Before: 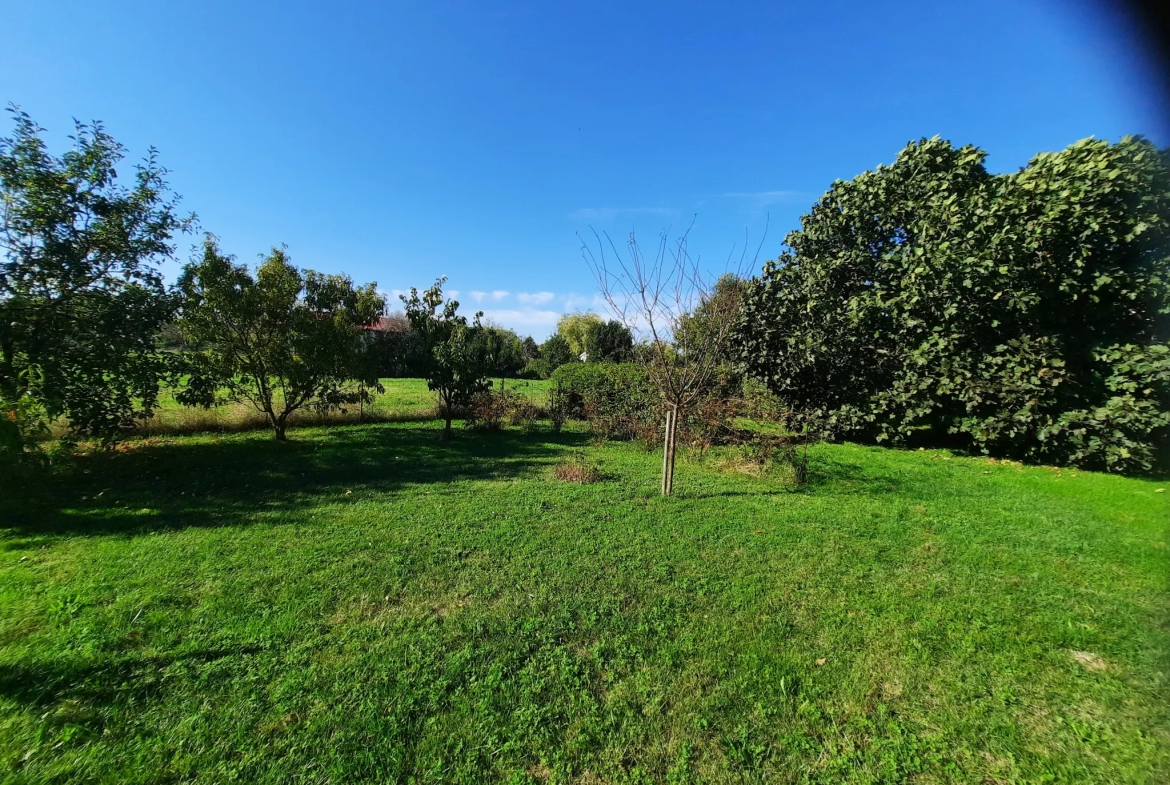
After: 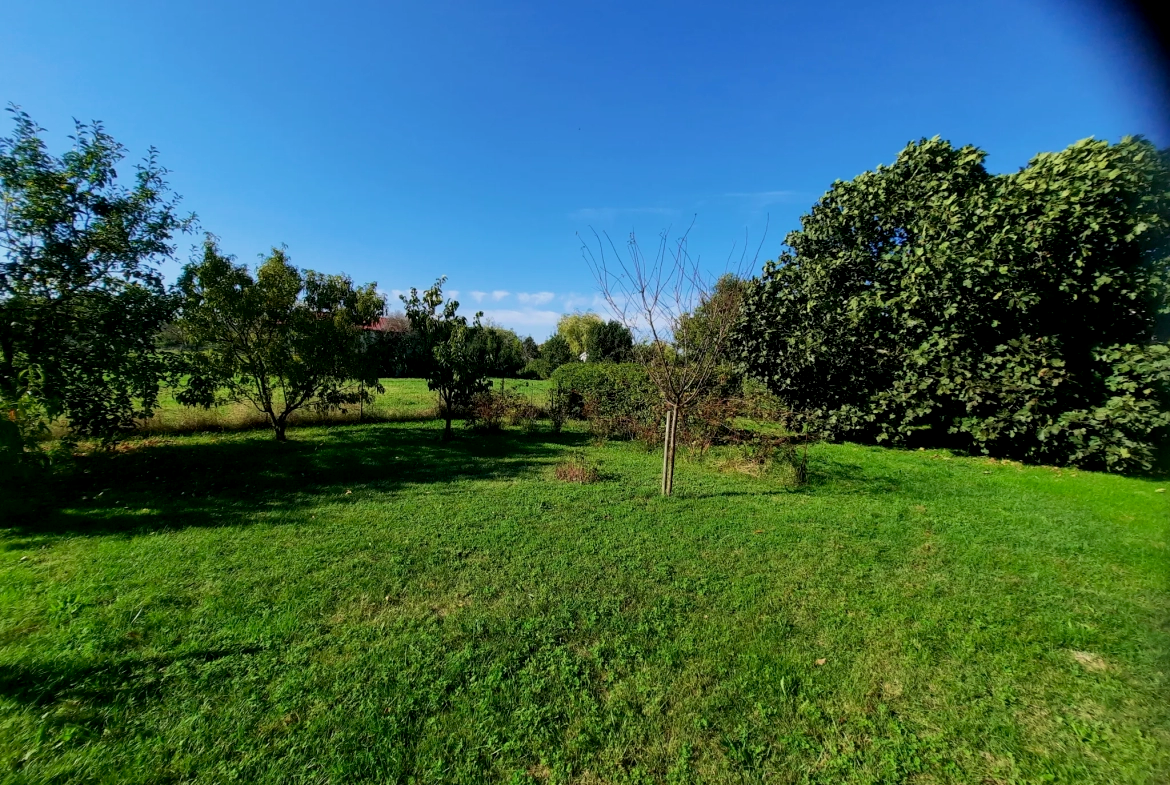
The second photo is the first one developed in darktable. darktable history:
exposure: black level correction 0.006, exposure -0.22 EV, compensate exposure bias true, compensate highlight preservation false
velvia: on, module defaults
